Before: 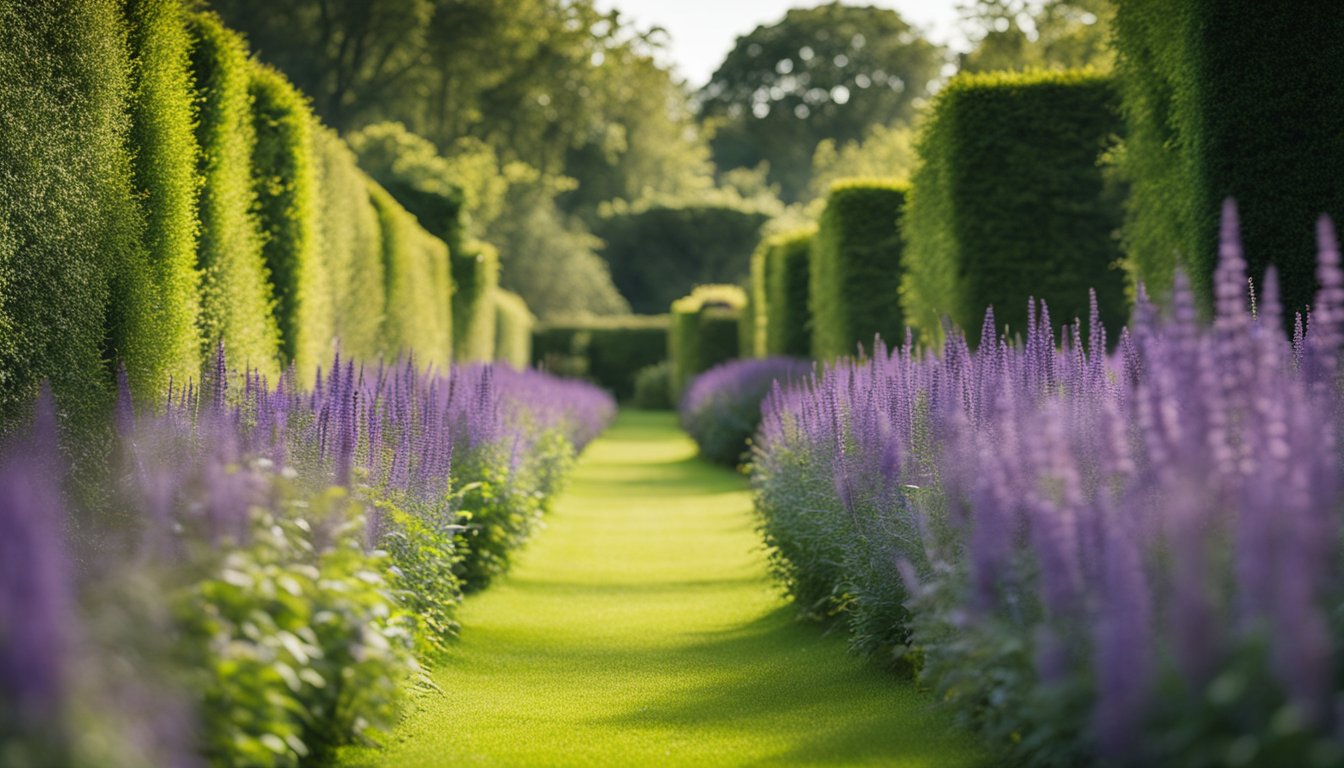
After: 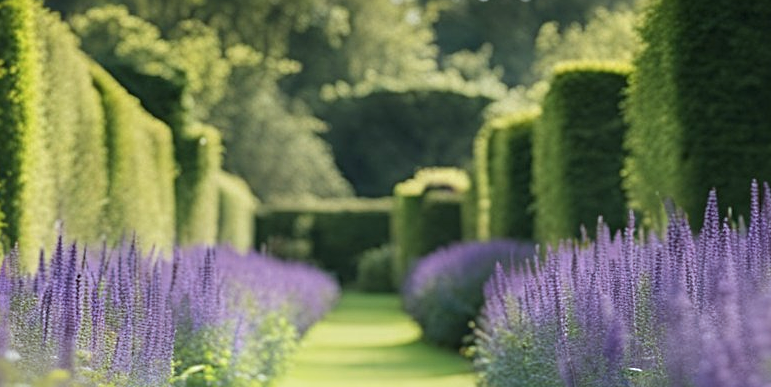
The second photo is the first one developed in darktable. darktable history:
crop: left 20.655%, top 15.302%, right 21.919%, bottom 34.2%
color correction: highlights a* -3.91, highlights b* -10.85
sharpen: radius 3.988
shadows and highlights: shadows -21.83, highlights 99.19, soften with gaussian
